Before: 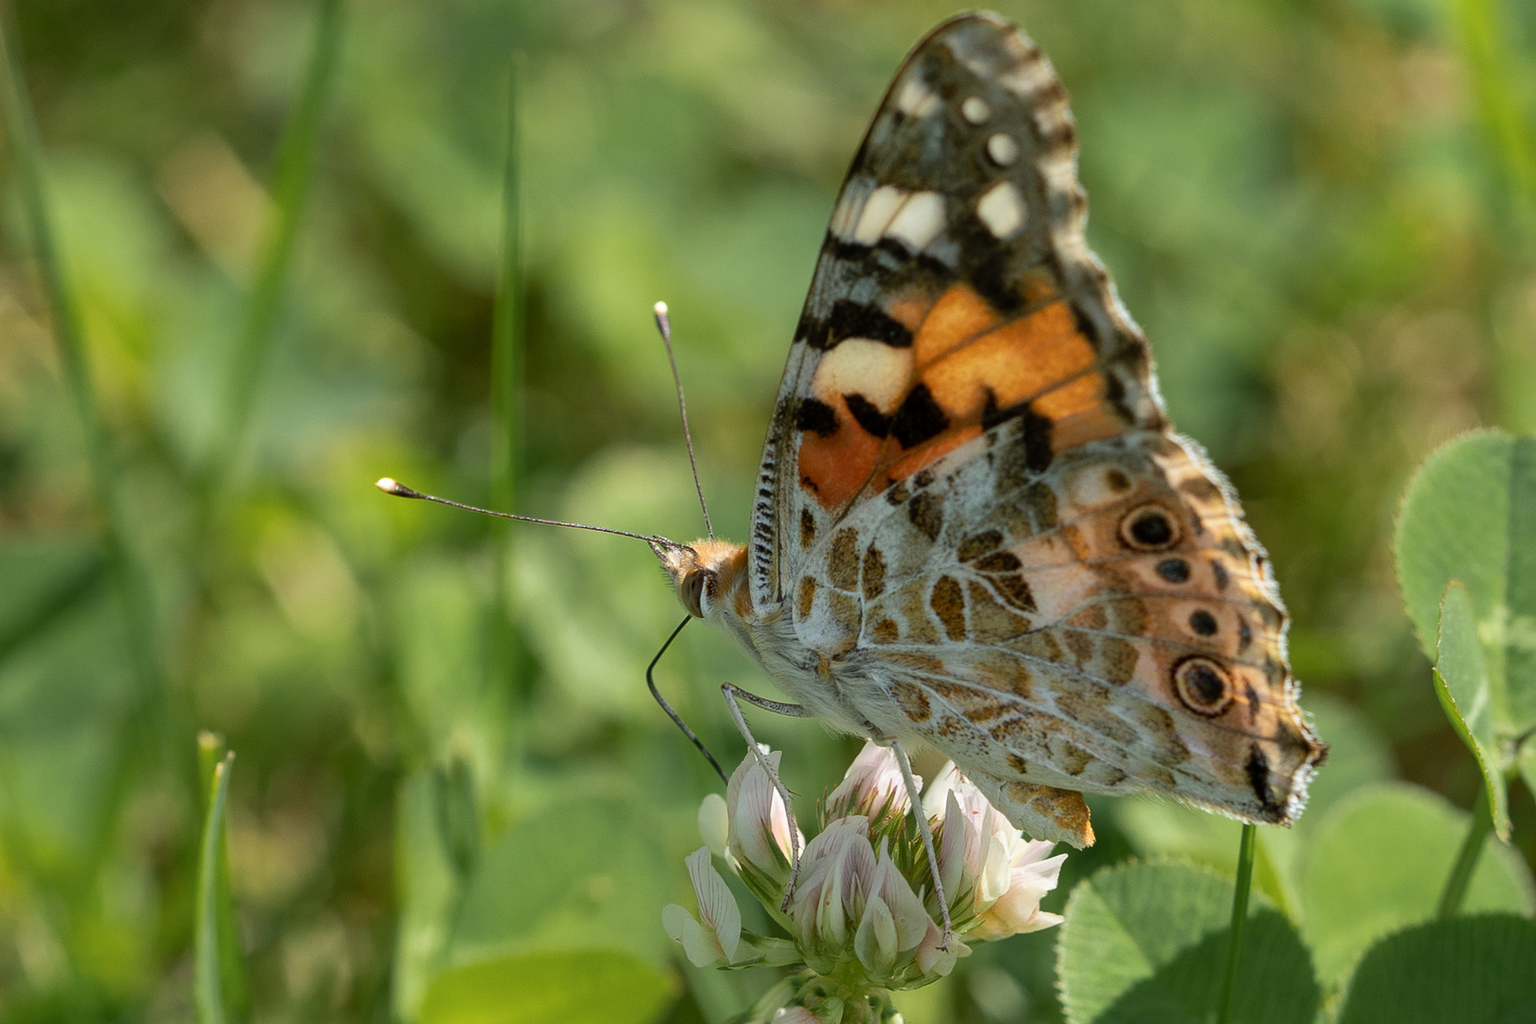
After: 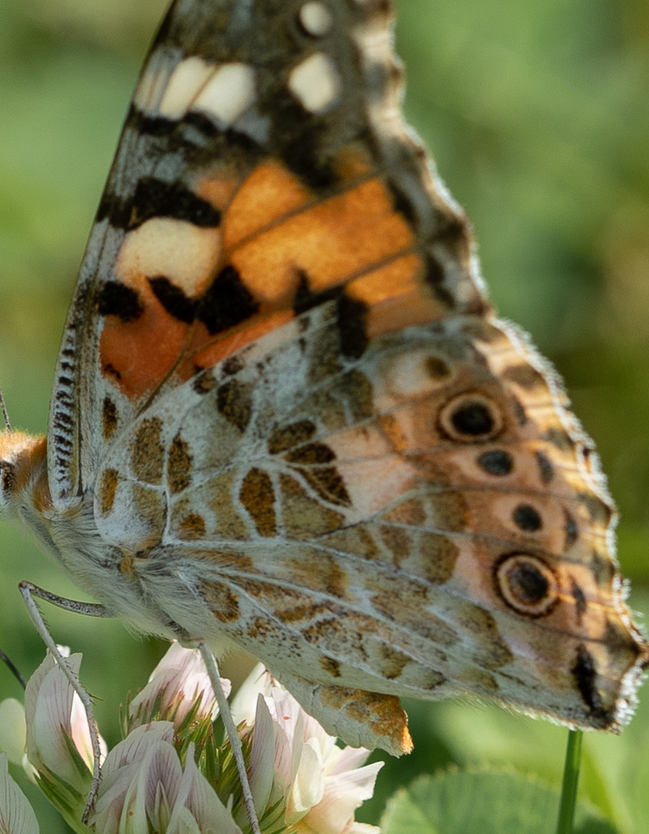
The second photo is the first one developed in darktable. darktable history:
crop: left 45.818%, top 12.882%, right 14.112%, bottom 9.809%
exposure: compensate highlight preservation false
